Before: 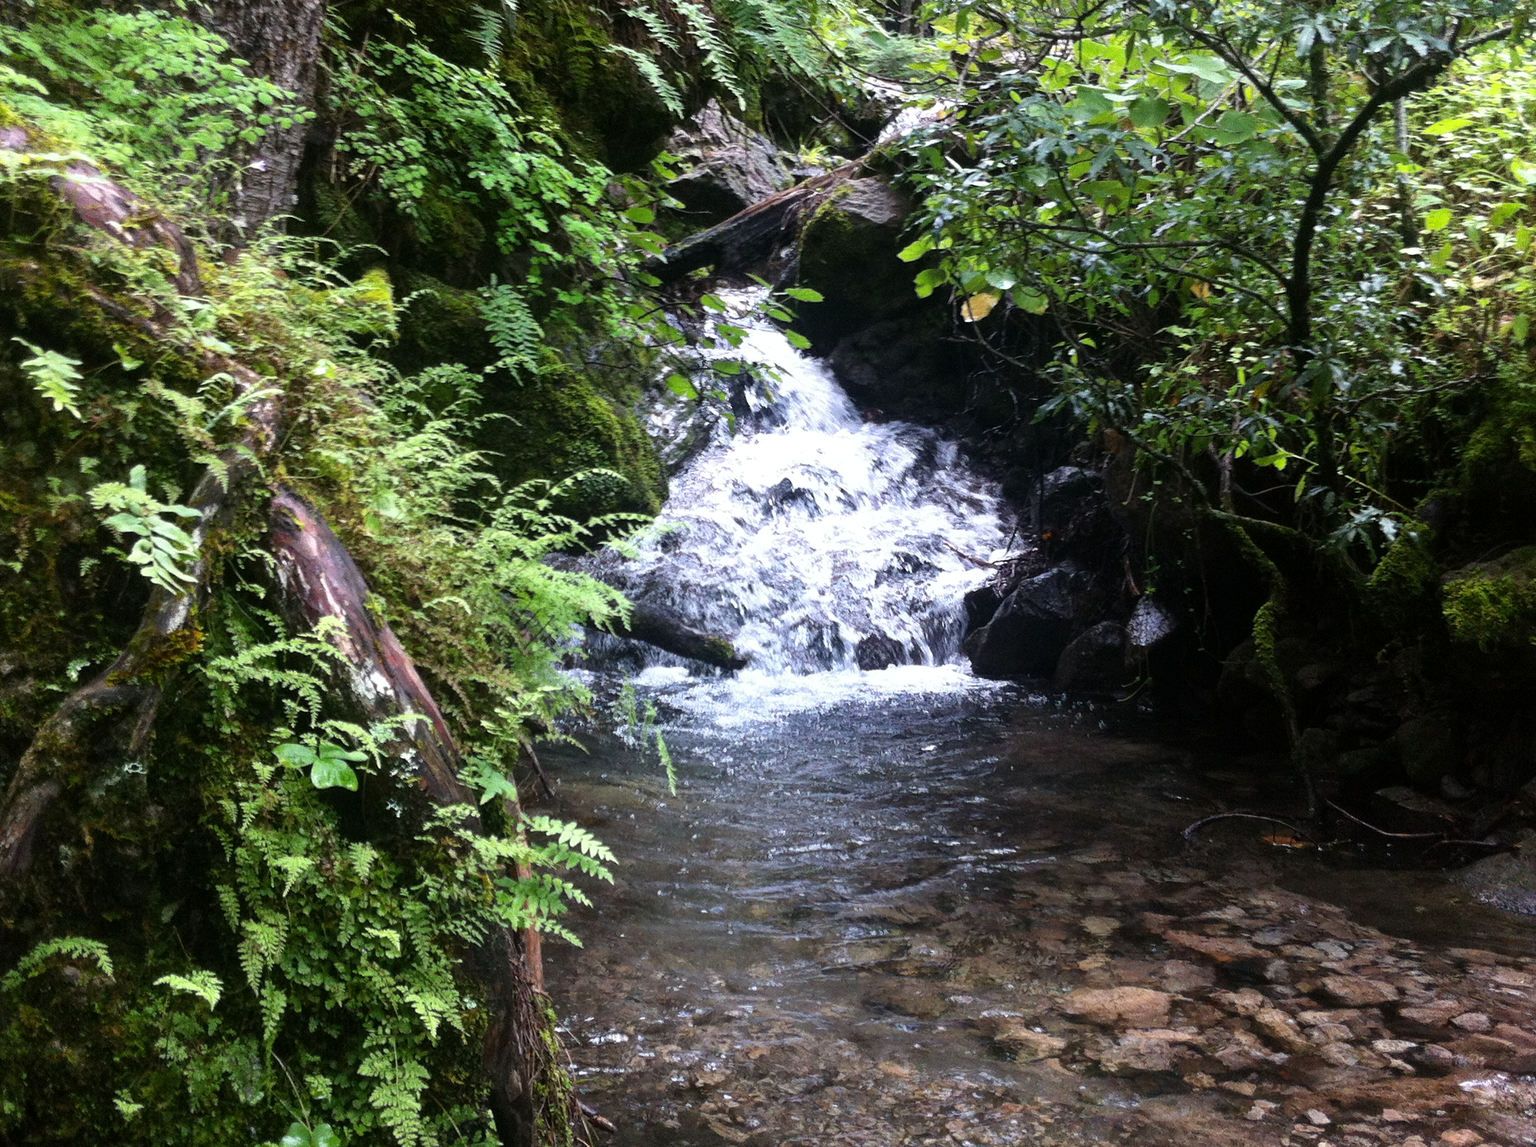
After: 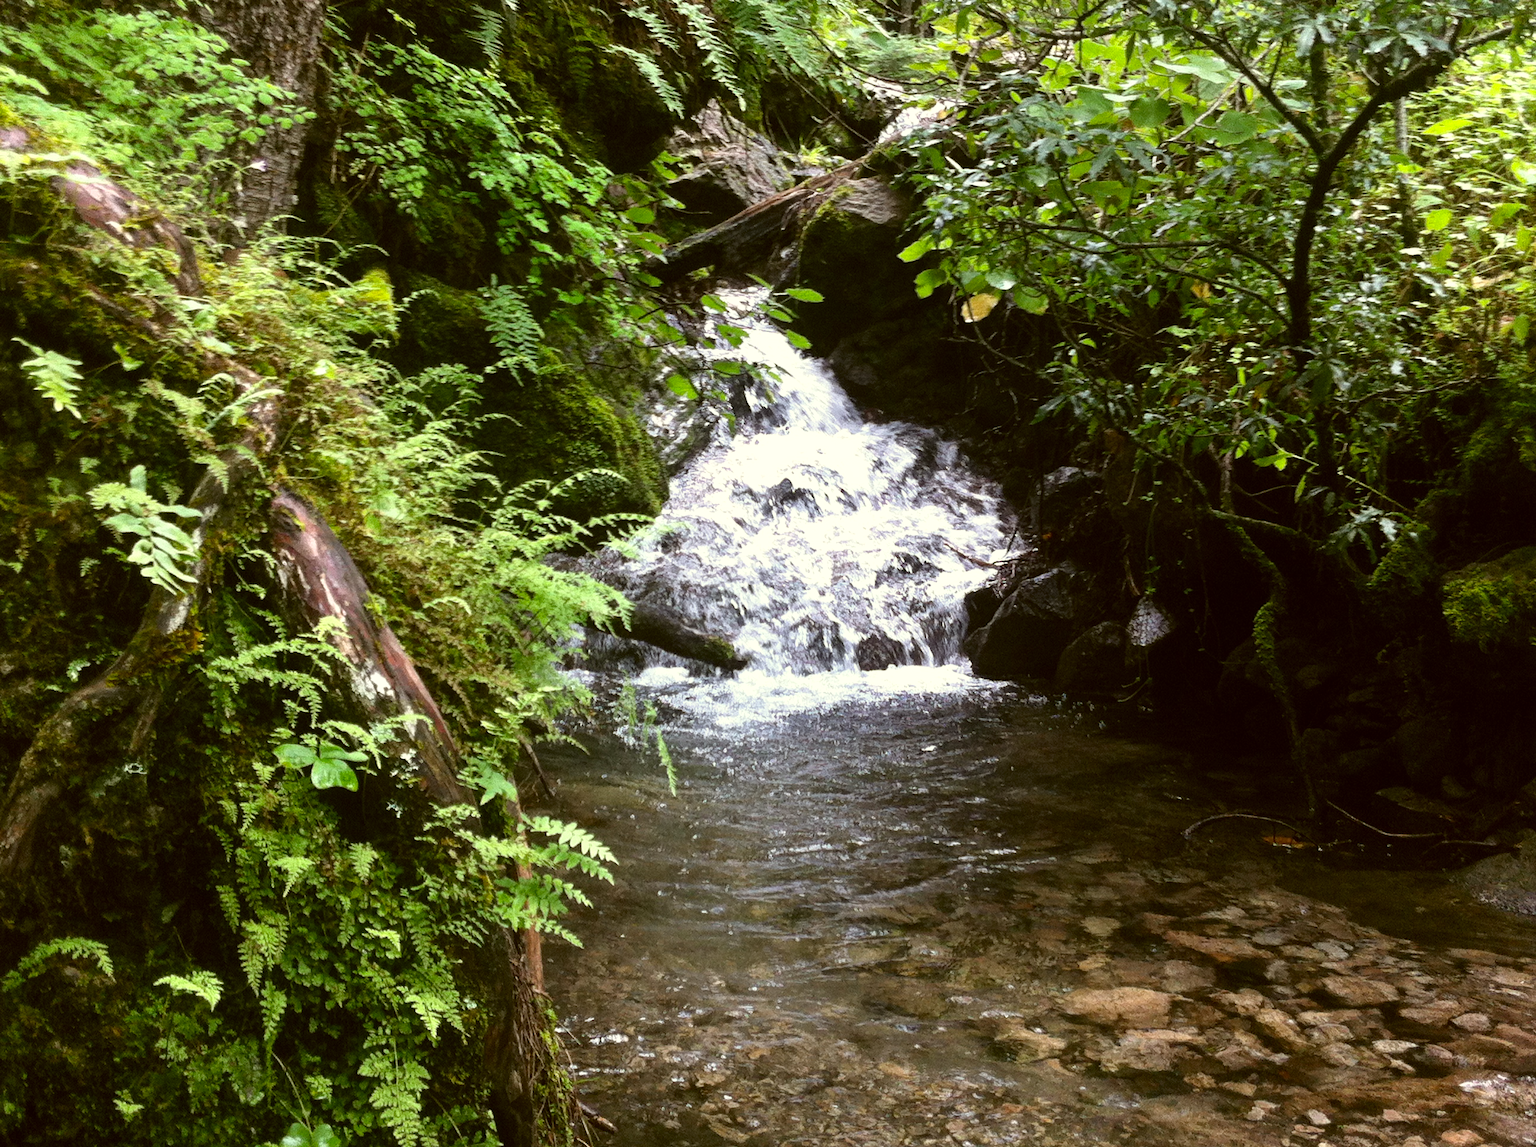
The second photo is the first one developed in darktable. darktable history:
color correction: highlights a* -1.31, highlights b* 10.01, shadows a* 0.897, shadows b* 19.37
shadows and highlights: shadows -10.58, white point adjustment 1.61, highlights 10.34
